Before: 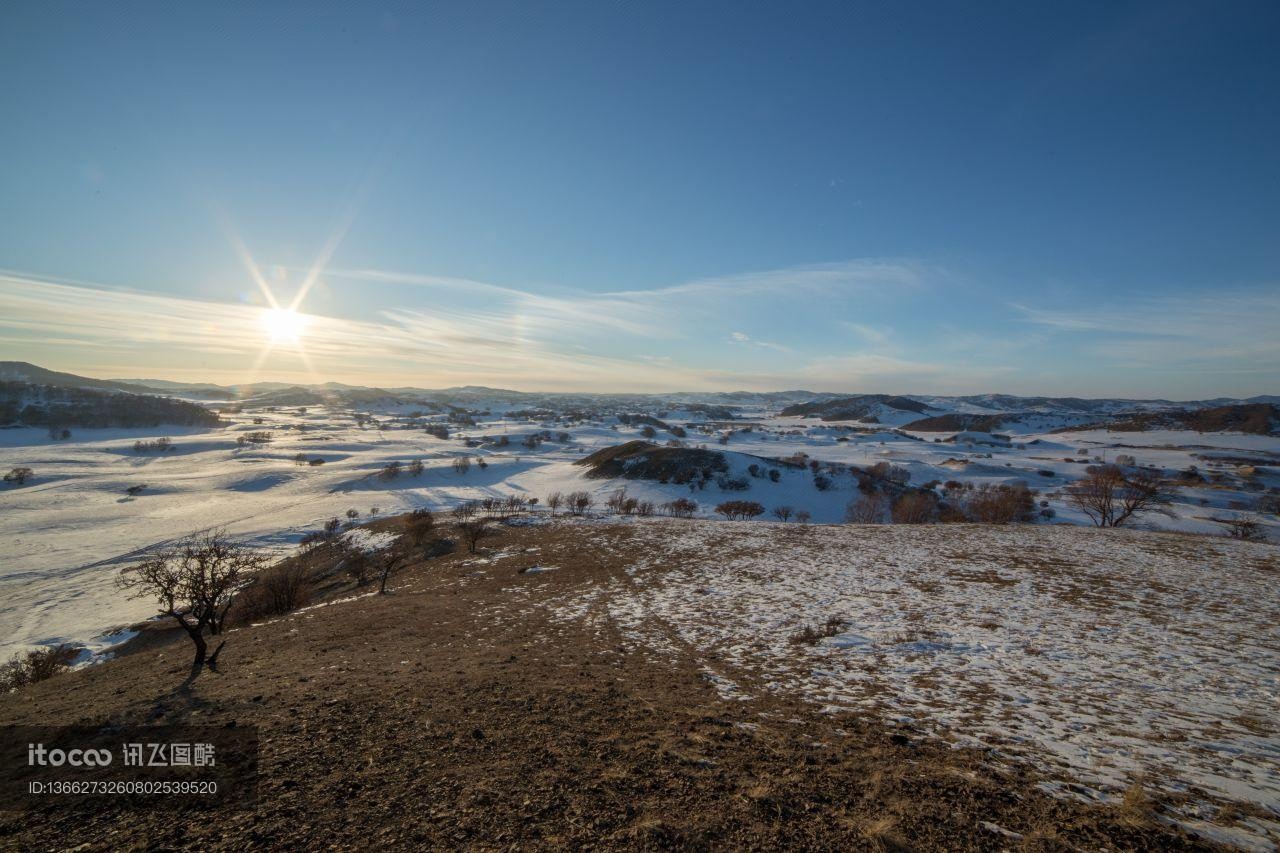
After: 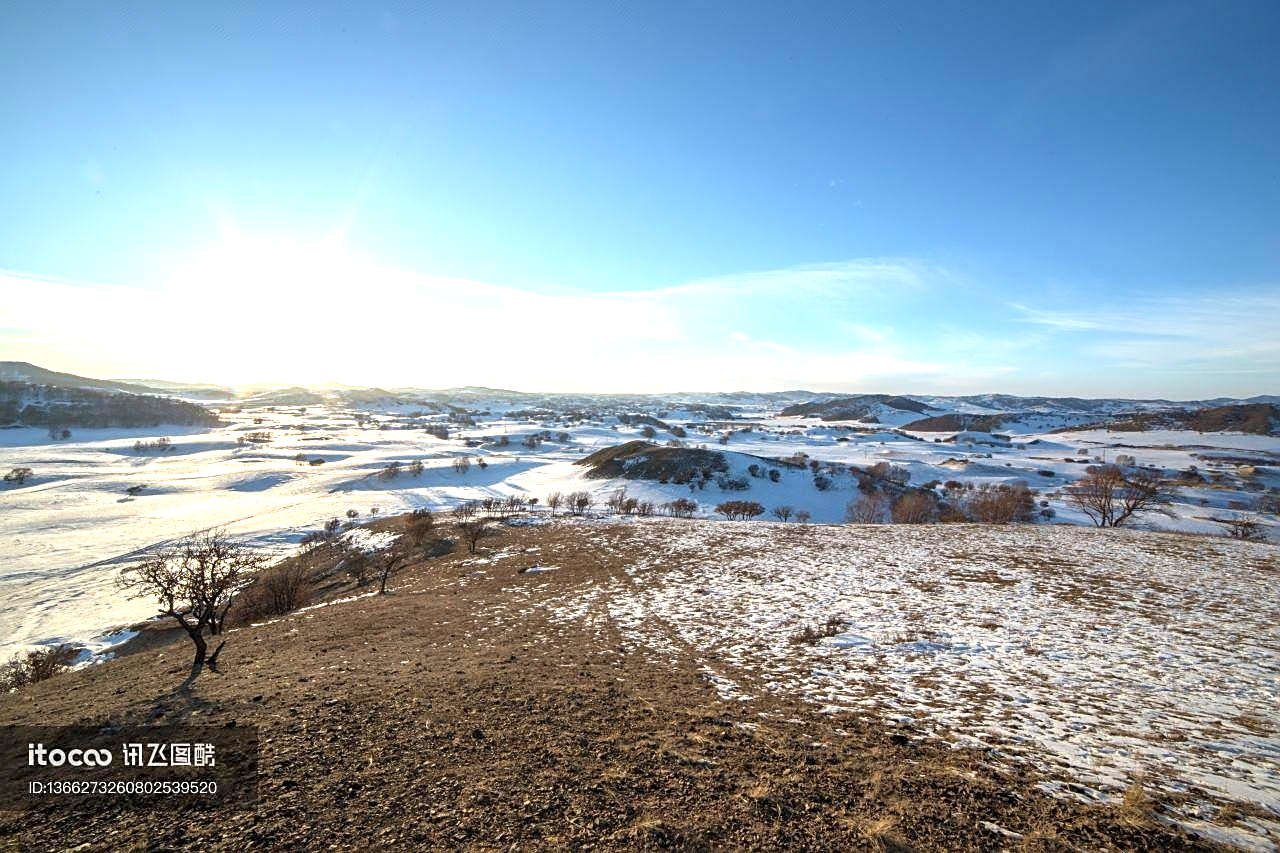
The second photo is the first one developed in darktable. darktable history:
exposure: black level correction 0, exposure 1.379 EV, compensate exposure bias true, compensate highlight preservation false
sharpen: on, module defaults
